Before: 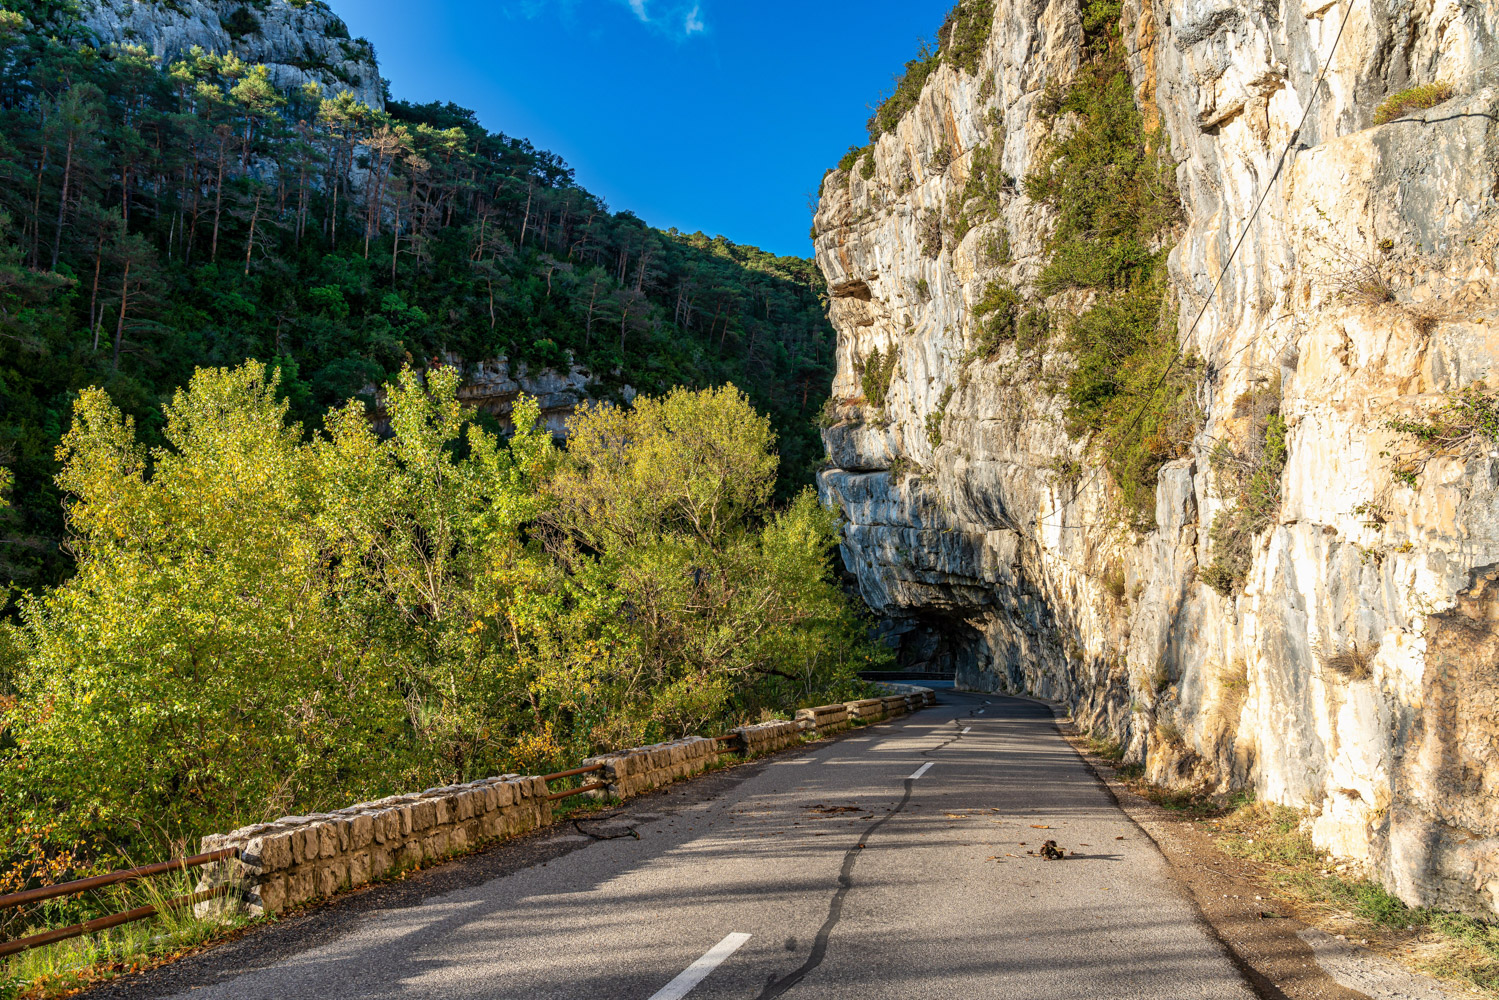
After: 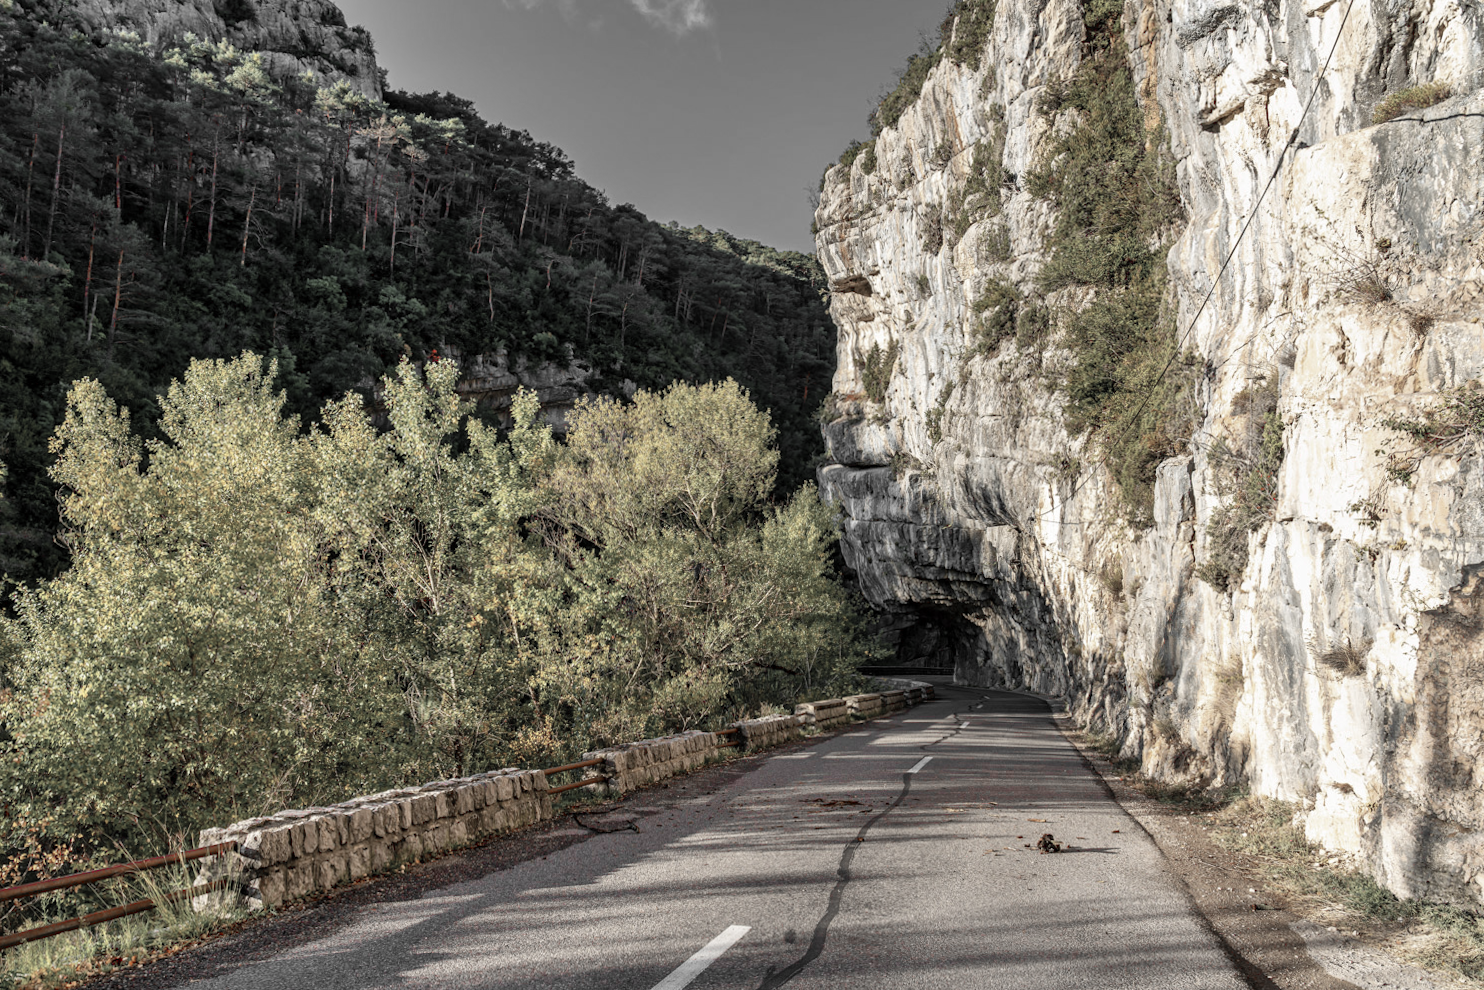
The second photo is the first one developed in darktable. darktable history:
rotate and perspective: rotation 0.174°, lens shift (vertical) 0.013, lens shift (horizontal) 0.019, shear 0.001, automatic cropping original format, crop left 0.007, crop right 0.991, crop top 0.016, crop bottom 0.997
shadows and highlights: shadows 32, highlights -32, soften with gaussian
color zones: curves: ch1 [(0, 0.831) (0.08, 0.771) (0.157, 0.268) (0.241, 0.207) (0.562, -0.005) (0.714, -0.013) (0.876, 0.01) (1, 0.831)]
